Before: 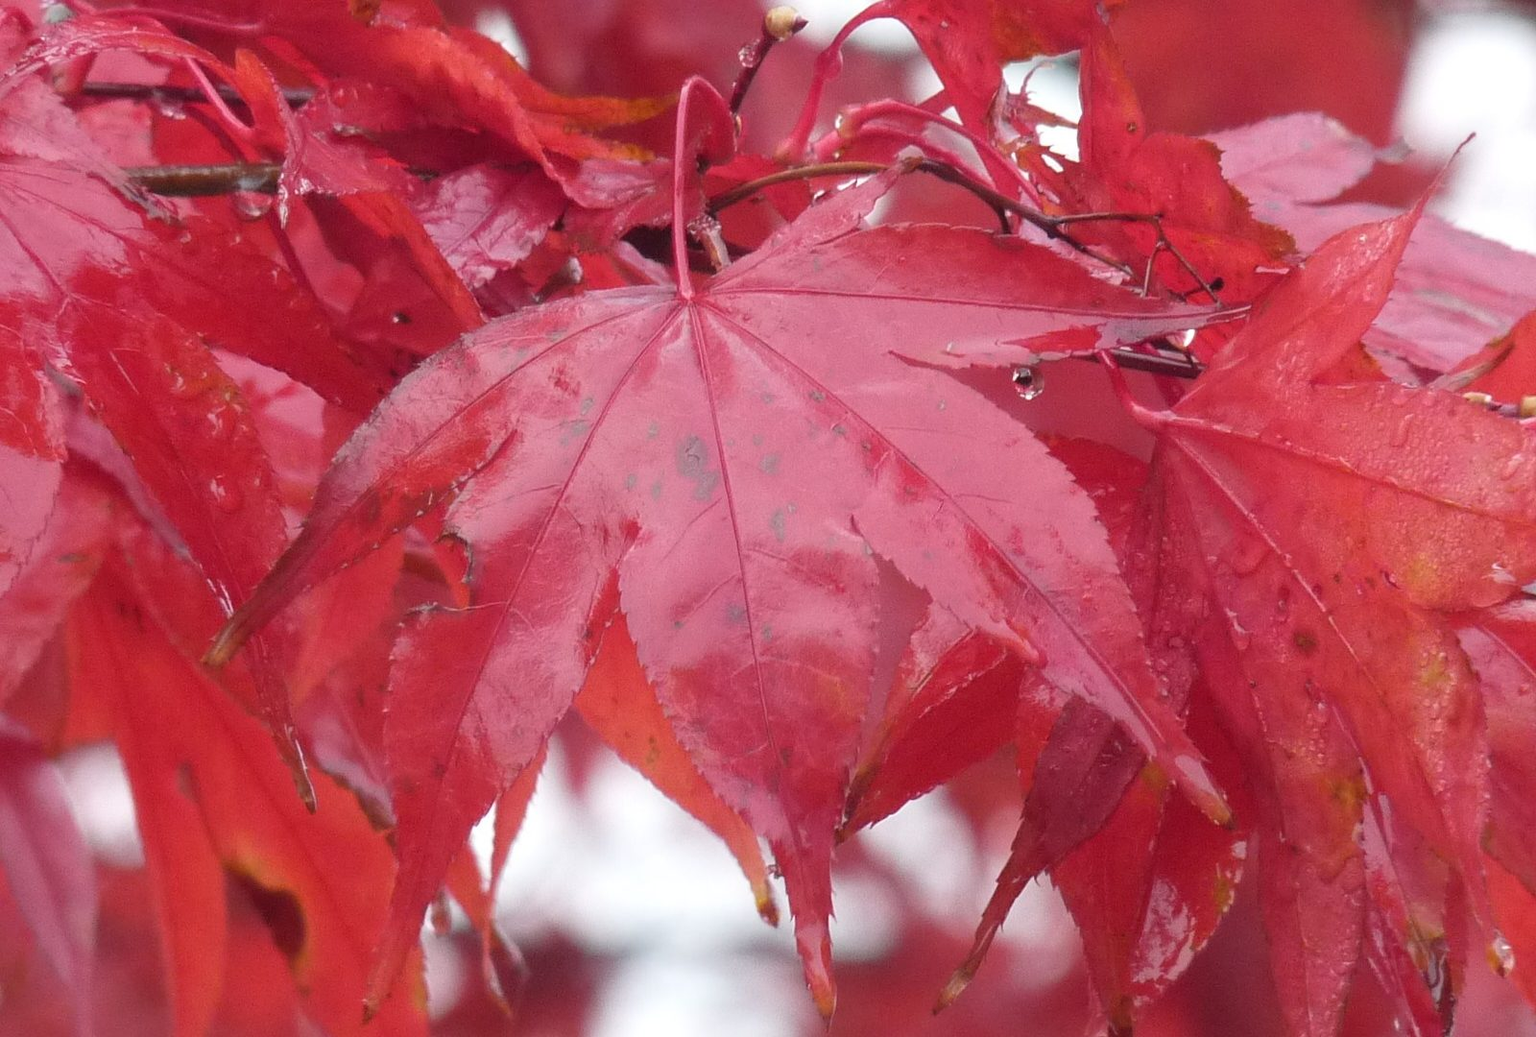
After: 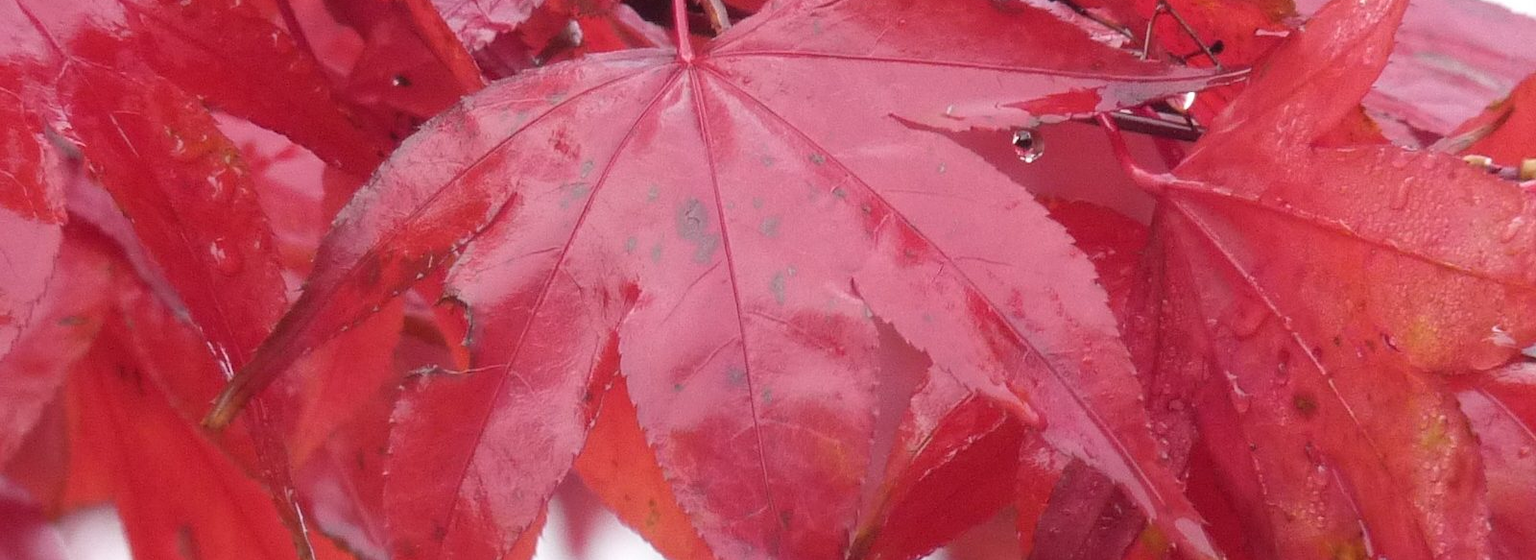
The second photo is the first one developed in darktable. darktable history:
crop and rotate: top 22.99%, bottom 22.884%
